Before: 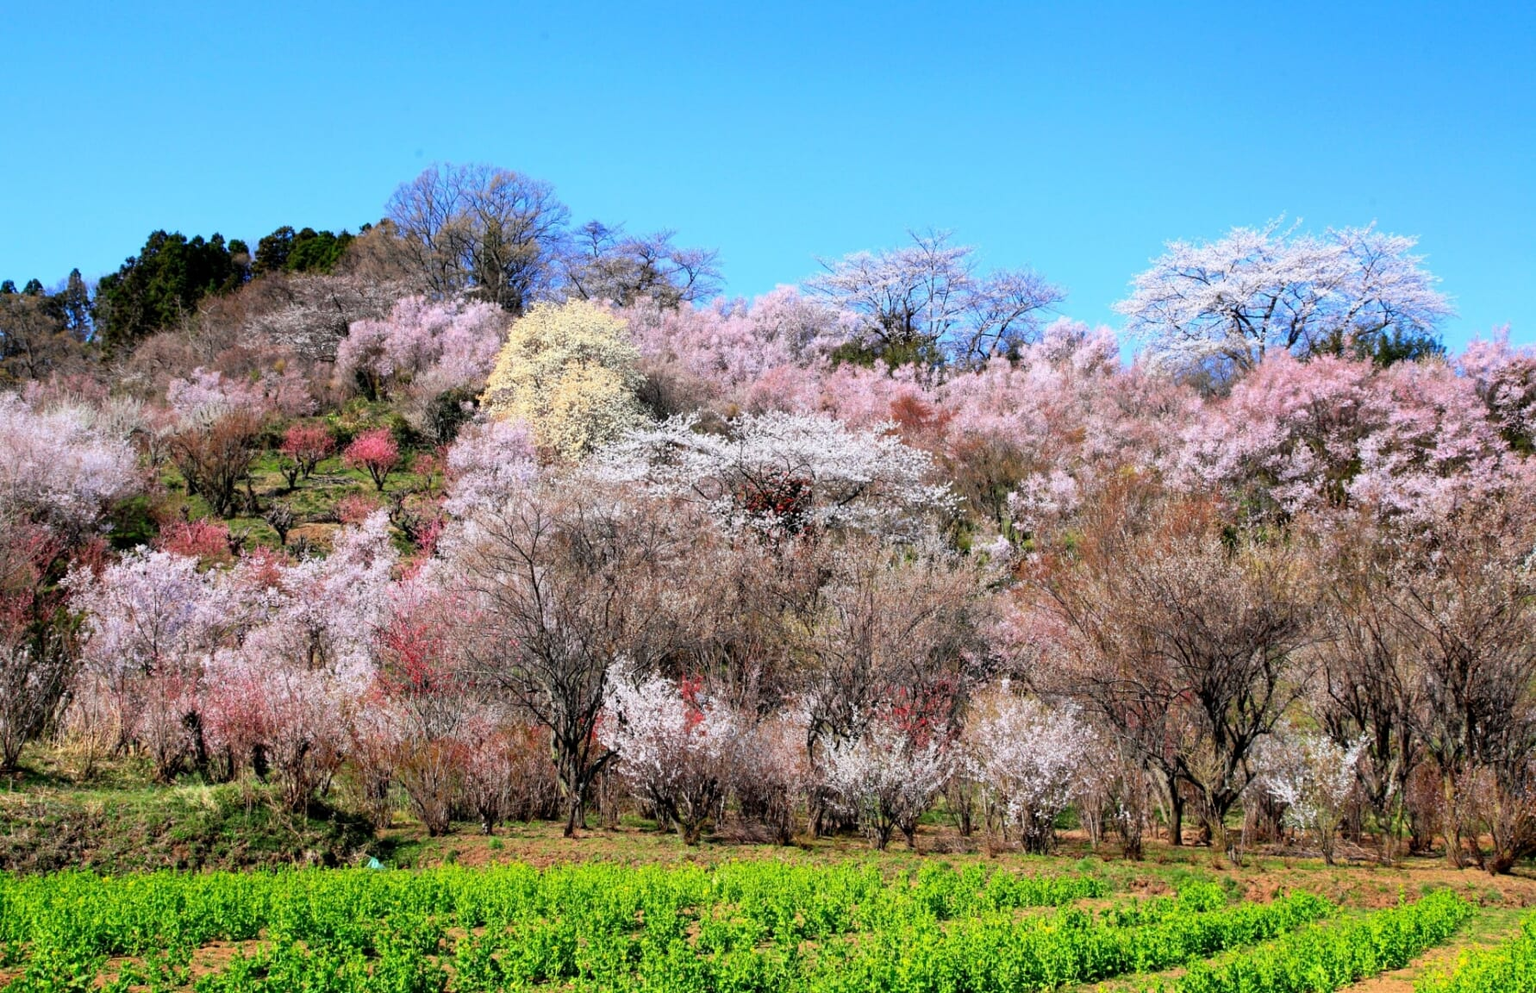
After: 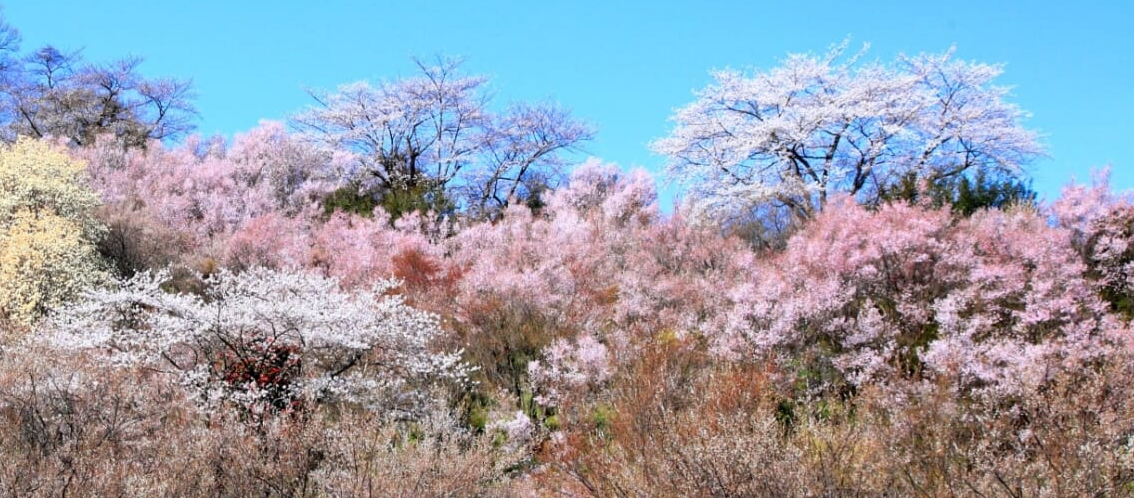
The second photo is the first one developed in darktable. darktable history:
tone equalizer: on, module defaults
crop: left 36.005%, top 18.293%, right 0.31%, bottom 38.444%
